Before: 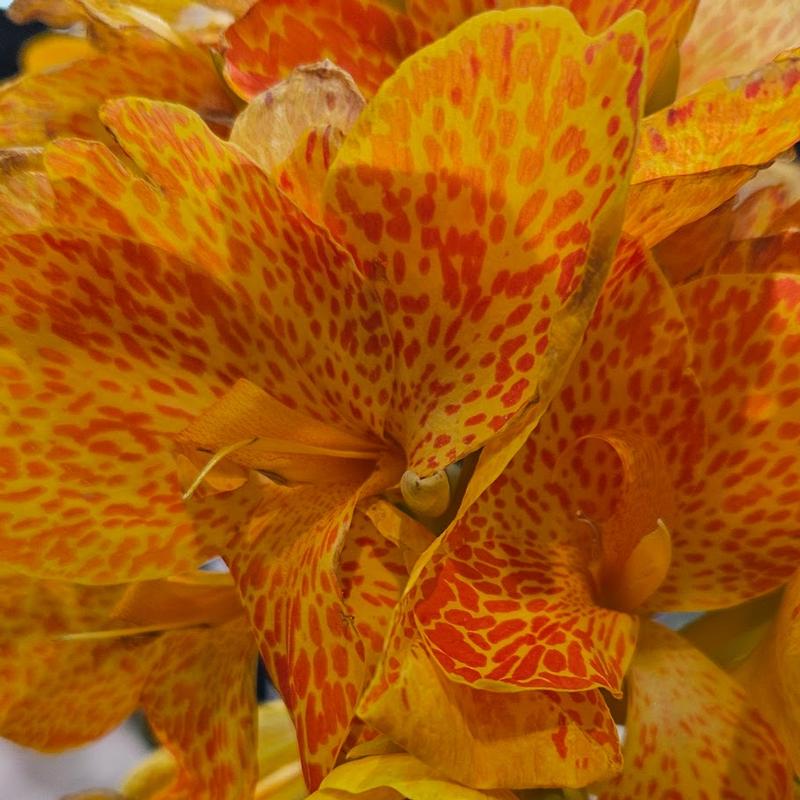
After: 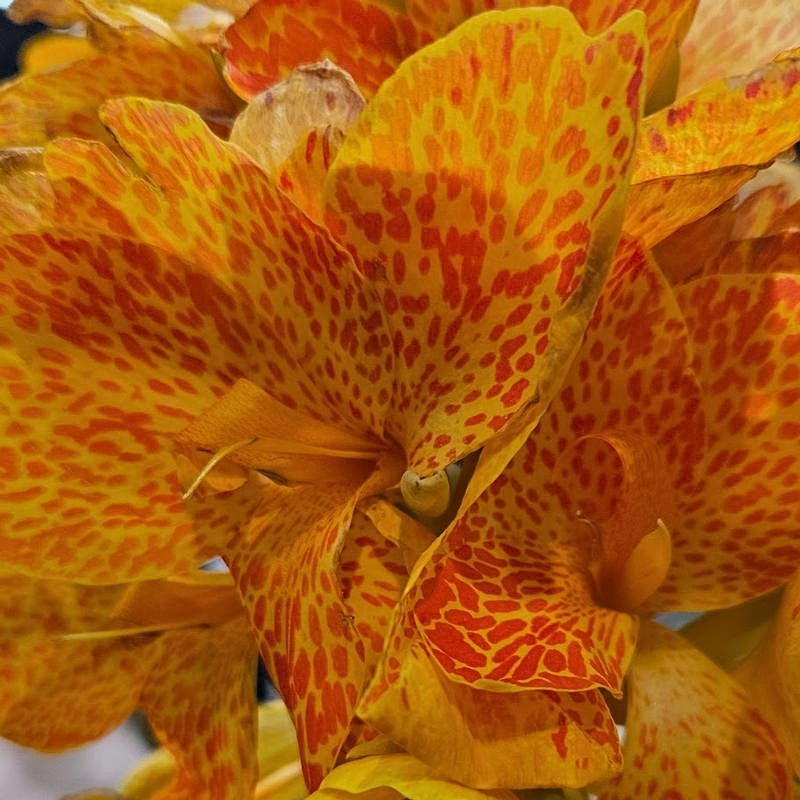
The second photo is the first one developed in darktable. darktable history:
contrast equalizer: octaves 7, y [[0.6 ×6], [0.55 ×6], [0 ×6], [0 ×6], [0 ×6]], mix 0.15
denoise (profiled): strength 1.2, preserve shadows 0, a [-1, 0, 0], y [[0.5 ×7] ×4, [0 ×7], [0.5 ×7]], compensate highlight preservation false
sharpen: amount 0.2
raw chromatic aberrations: on, module defaults
